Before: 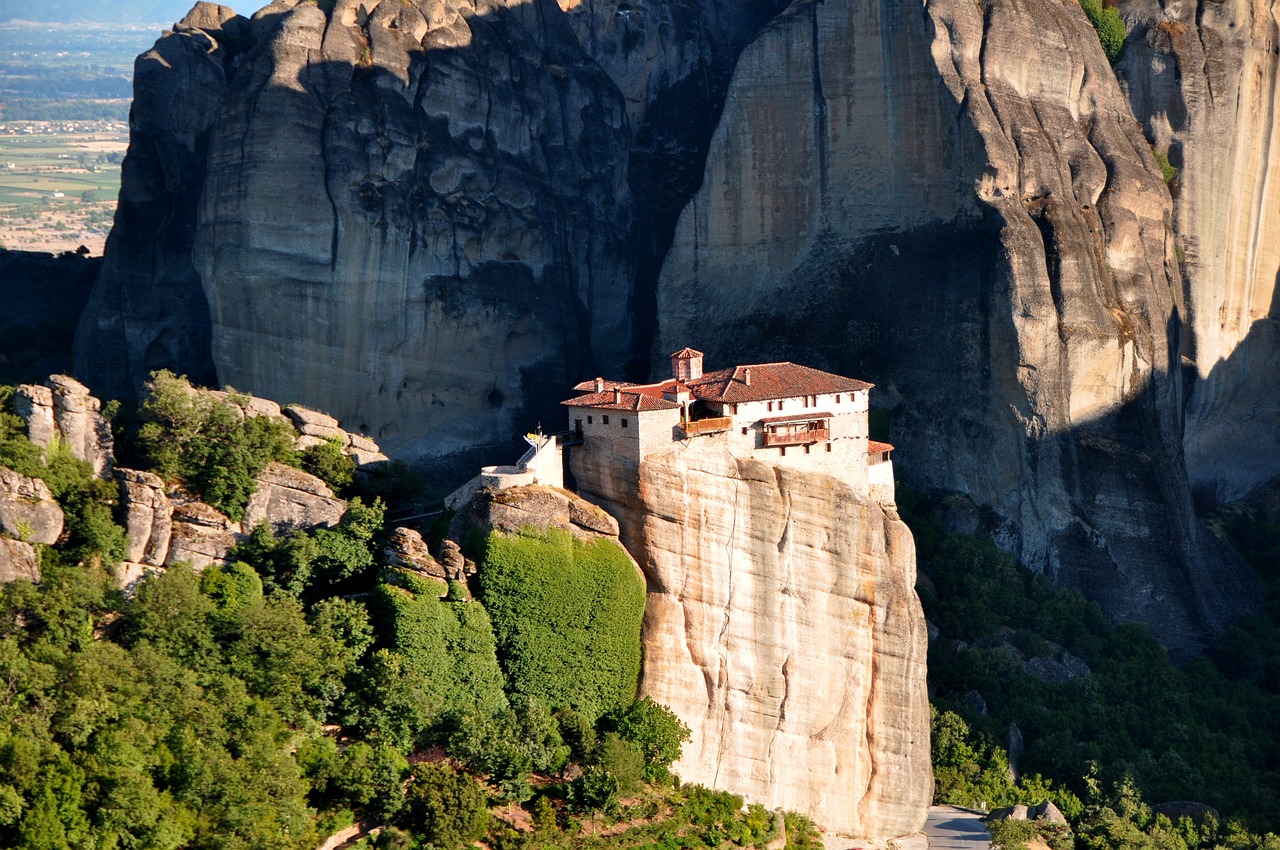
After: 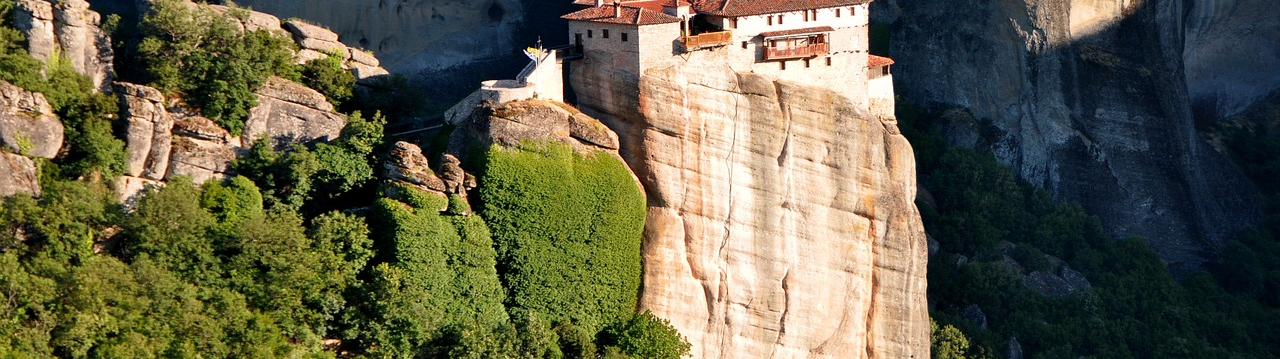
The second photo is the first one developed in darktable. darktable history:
crop: top 45.513%, bottom 12.211%
